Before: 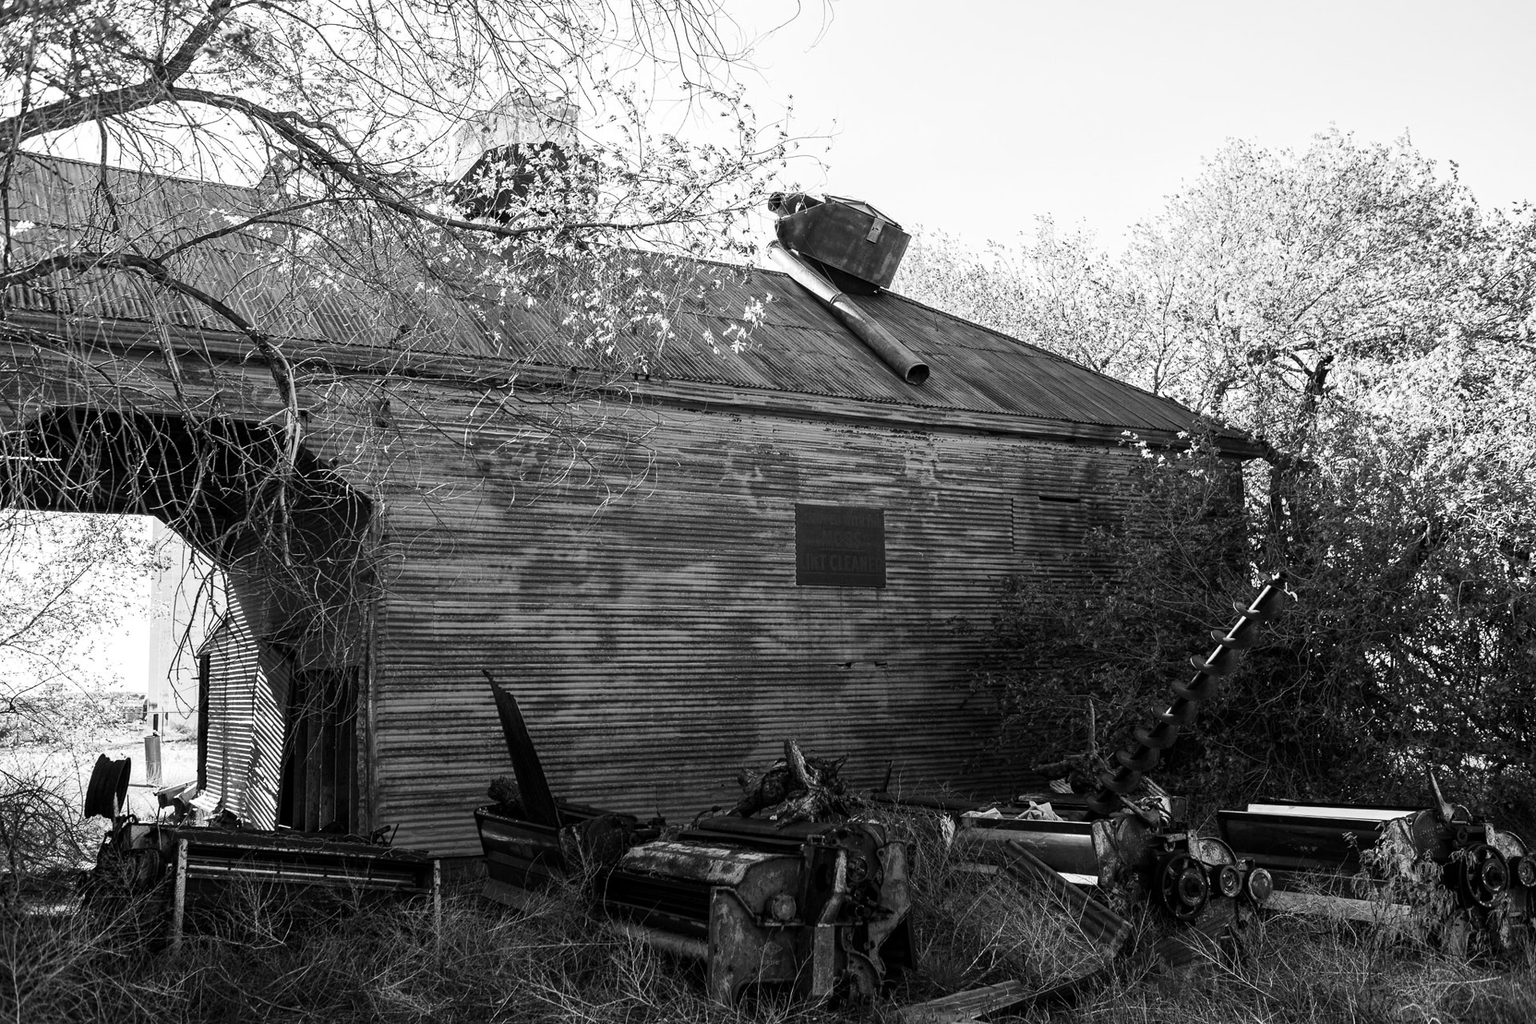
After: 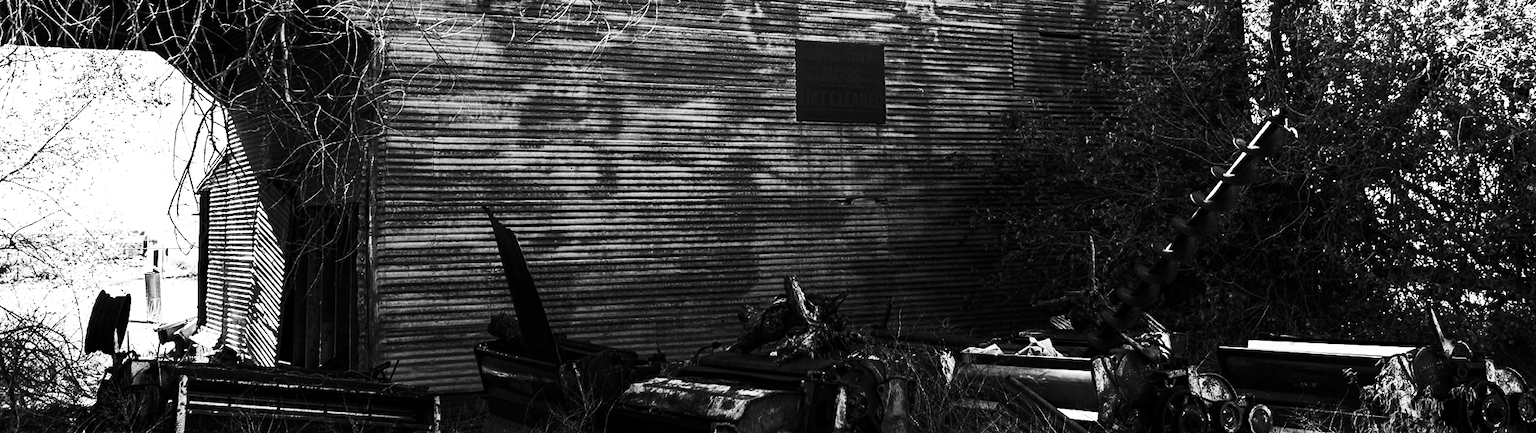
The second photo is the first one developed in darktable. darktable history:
crop: top 45.363%, bottom 12.225%
contrast brightness saturation: contrast 0.408, brightness 0.11, saturation 0.207
tone equalizer: -8 EV -0.427 EV, -7 EV -0.425 EV, -6 EV -0.343 EV, -5 EV -0.196 EV, -3 EV 0.224 EV, -2 EV 0.335 EV, -1 EV 0.38 EV, +0 EV 0.433 EV, edges refinement/feathering 500, mask exposure compensation -1.57 EV, preserve details no
